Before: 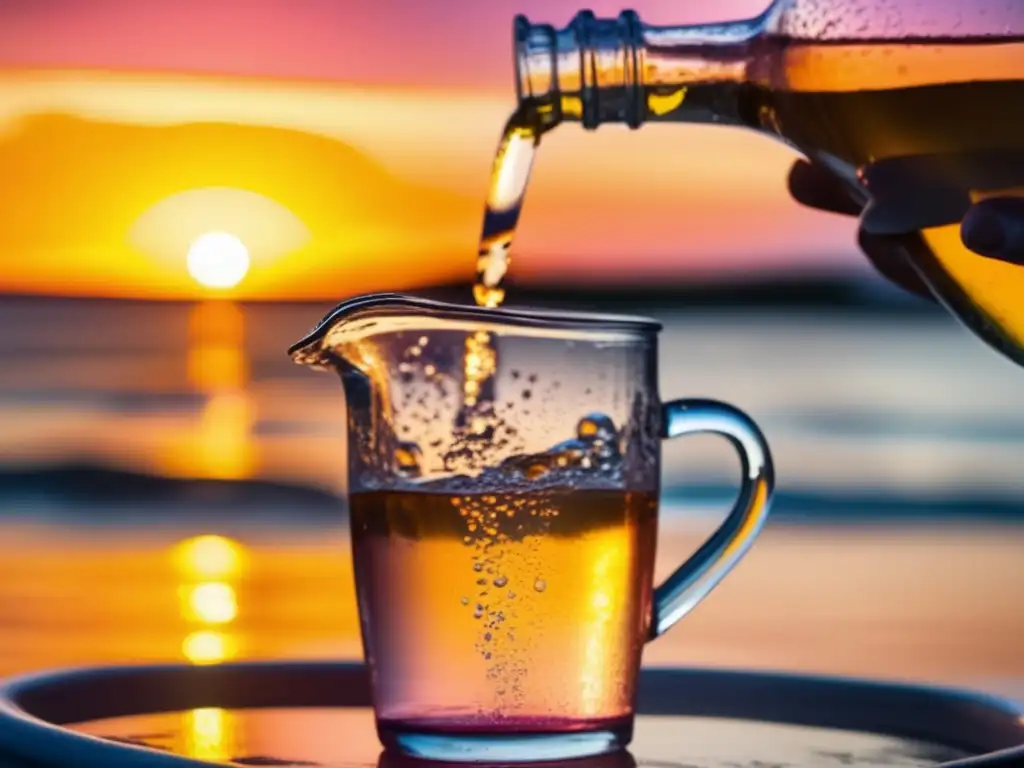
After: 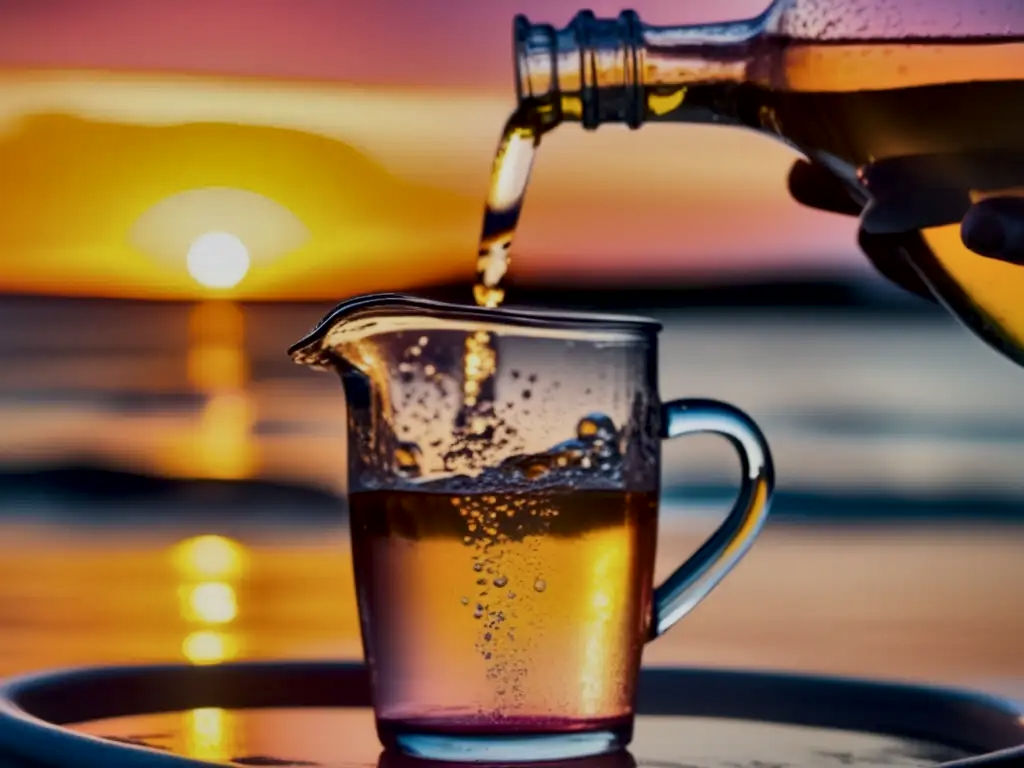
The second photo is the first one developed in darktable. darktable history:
local contrast: mode bilateral grid, contrast 25, coarseness 60, detail 151%, midtone range 0.2
shadows and highlights: soften with gaussian
exposure: black level correction 0, exposure -0.766 EV, compensate highlight preservation false
